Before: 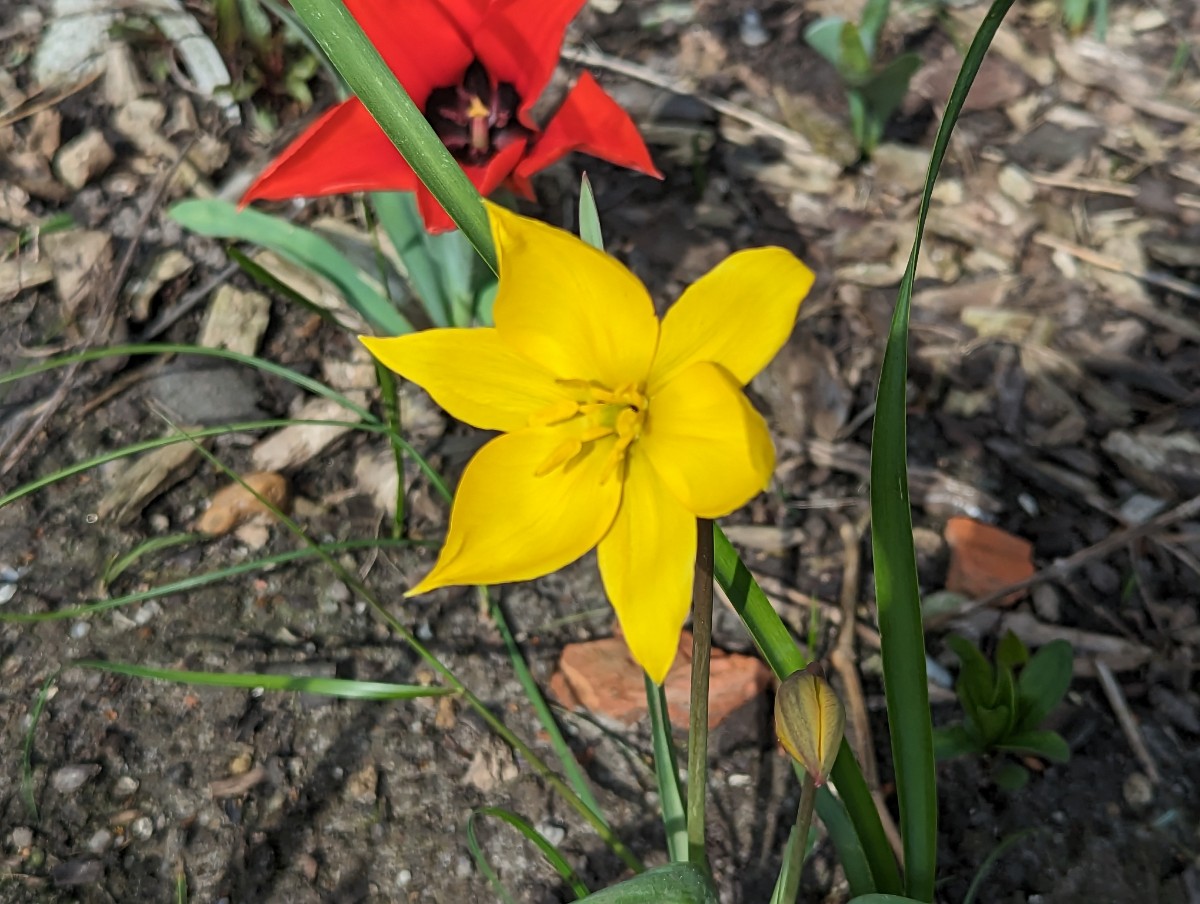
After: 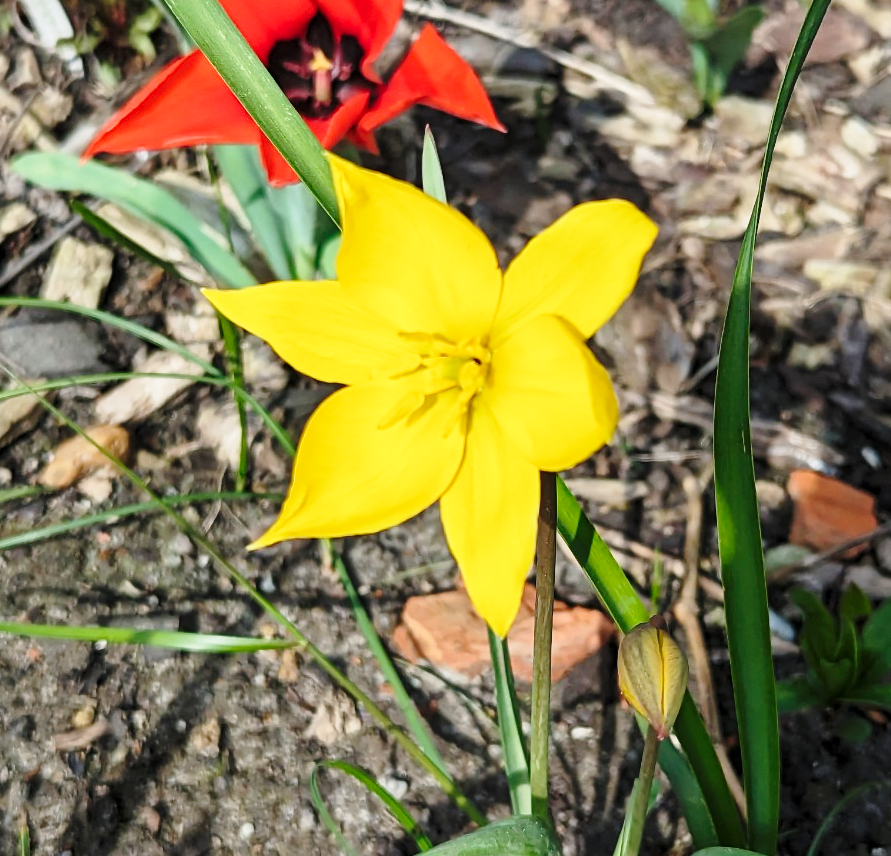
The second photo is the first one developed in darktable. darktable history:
base curve: curves: ch0 [(0, 0) (0.028, 0.03) (0.121, 0.232) (0.46, 0.748) (0.859, 0.968) (1, 1)], preserve colors none
crop and rotate: left 13.166%, top 5.286%, right 12.529%
